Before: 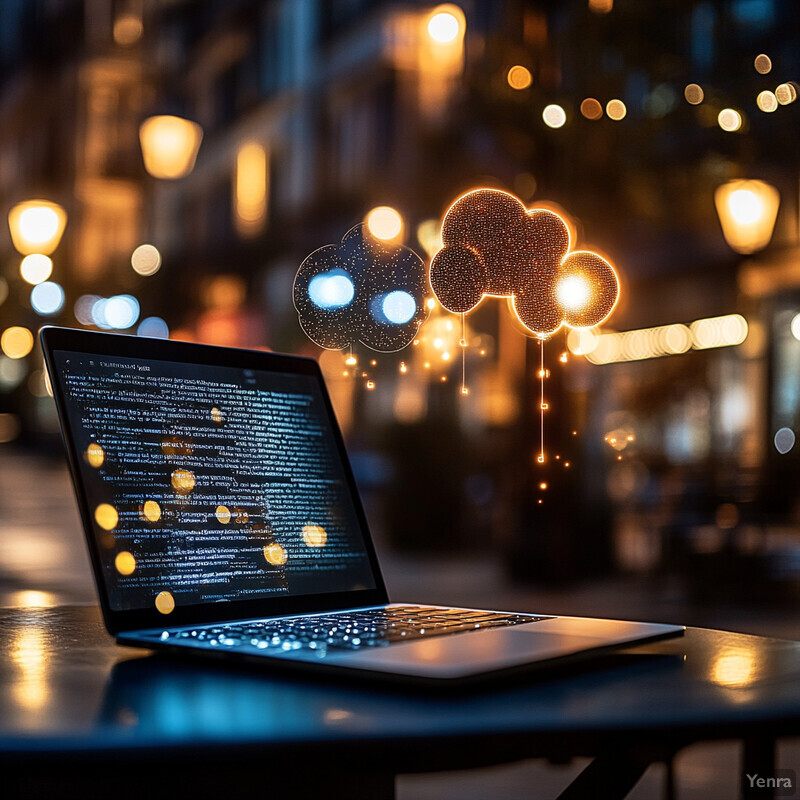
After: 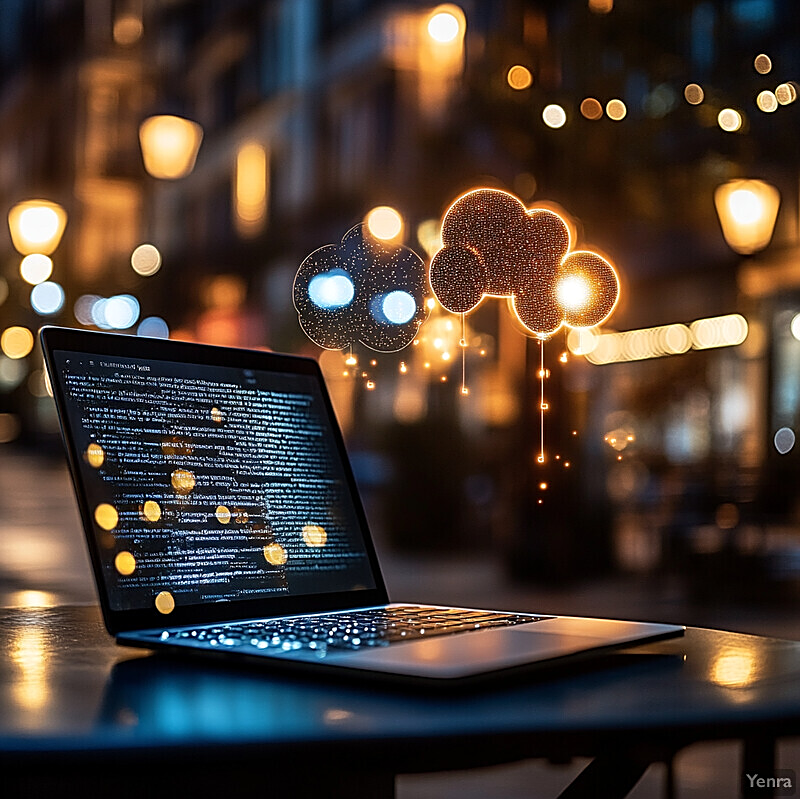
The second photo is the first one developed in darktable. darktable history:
sharpen: on, module defaults
crop: bottom 0.07%
tone equalizer: edges refinement/feathering 500, mask exposure compensation -1.25 EV, preserve details no
